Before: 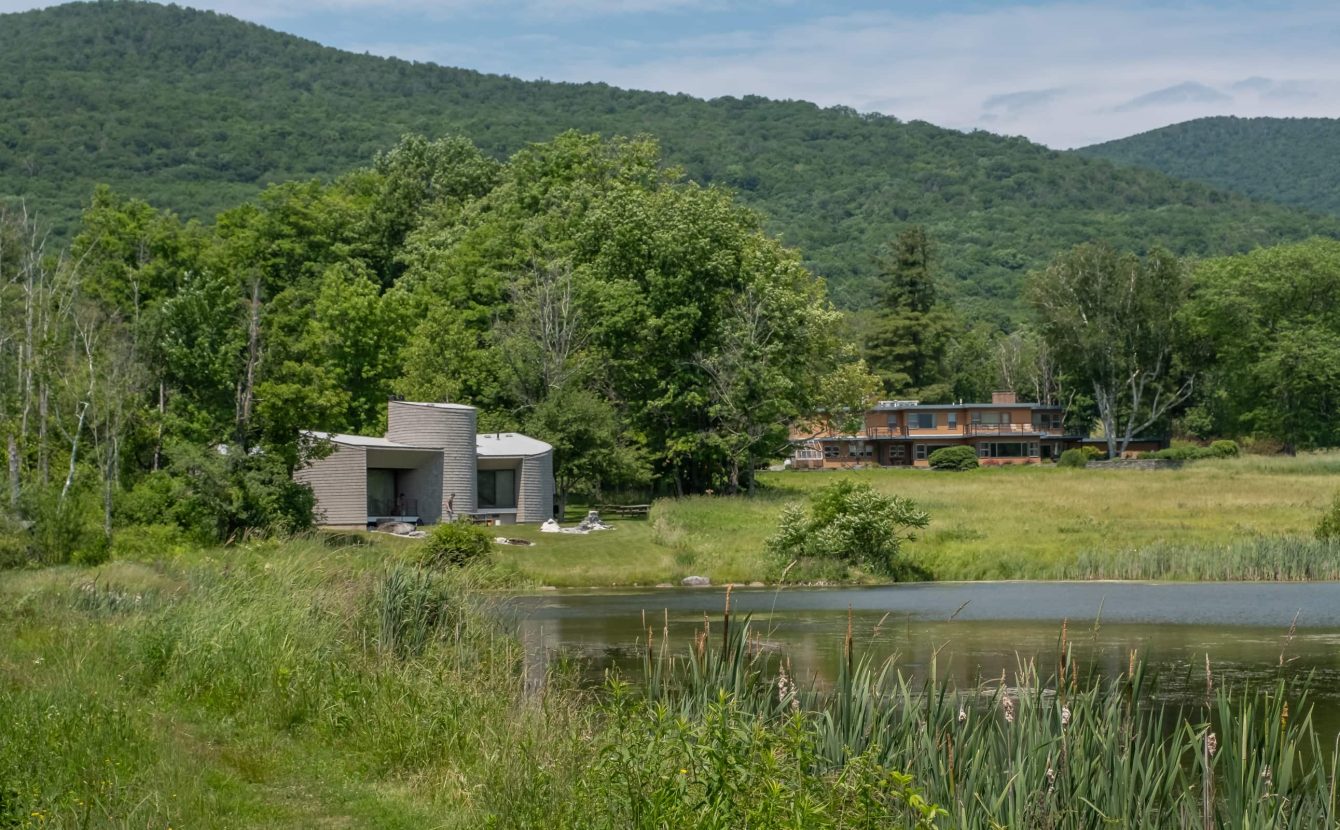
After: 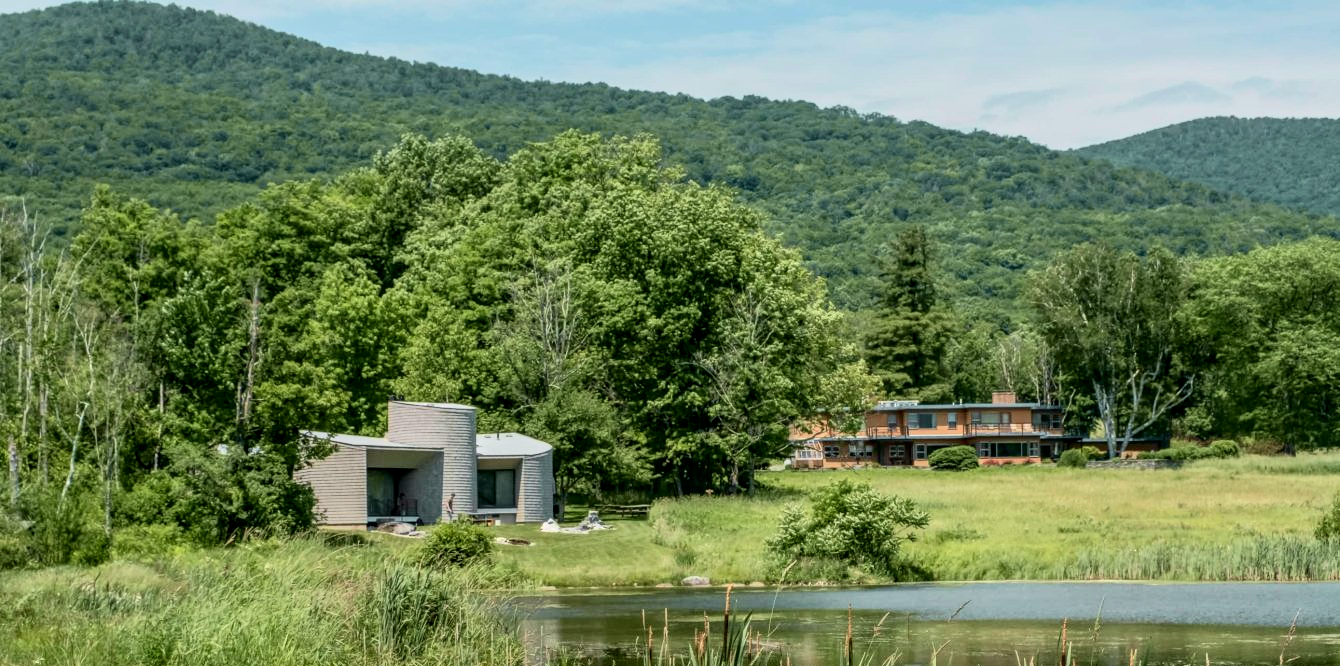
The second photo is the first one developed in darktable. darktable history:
local contrast: on, module defaults
crop: bottom 19.644%
color balance: mode lift, gamma, gain (sRGB)
tone curve: curves: ch0 [(0, 0) (0.037, 0.011) (0.135, 0.093) (0.266, 0.281) (0.461, 0.555) (0.581, 0.716) (0.675, 0.793) (0.767, 0.849) (0.91, 0.924) (1, 0.979)]; ch1 [(0, 0) (0.292, 0.278) (0.431, 0.418) (0.493, 0.479) (0.506, 0.5) (0.532, 0.537) (0.562, 0.581) (0.641, 0.663) (0.754, 0.76) (1, 1)]; ch2 [(0, 0) (0.294, 0.3) (0.361, 0.372) (0.429, 0.445) (0.478, 0.486) (0.502, 0.498) (0.518, 0.522) (0.531, 0.549) (0.561, 0.59) (0.64, 0.655) (0.693, 0.706) (0.845, 0.833) (1, 0.951)], color space Lab, independent channels, preserve colors none
